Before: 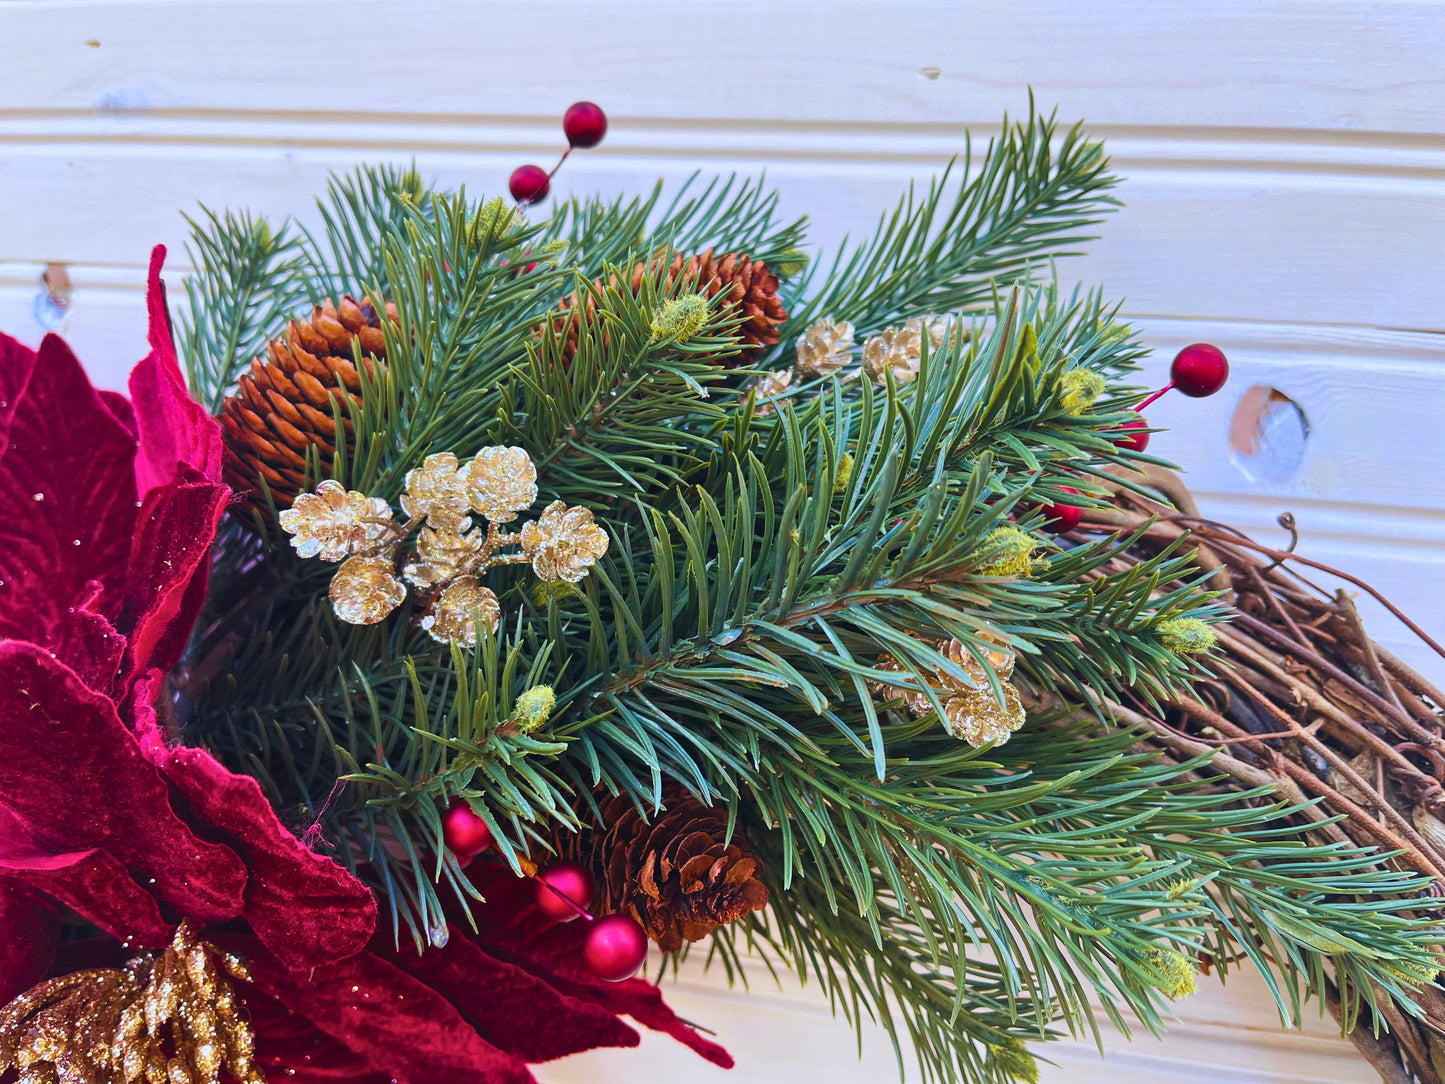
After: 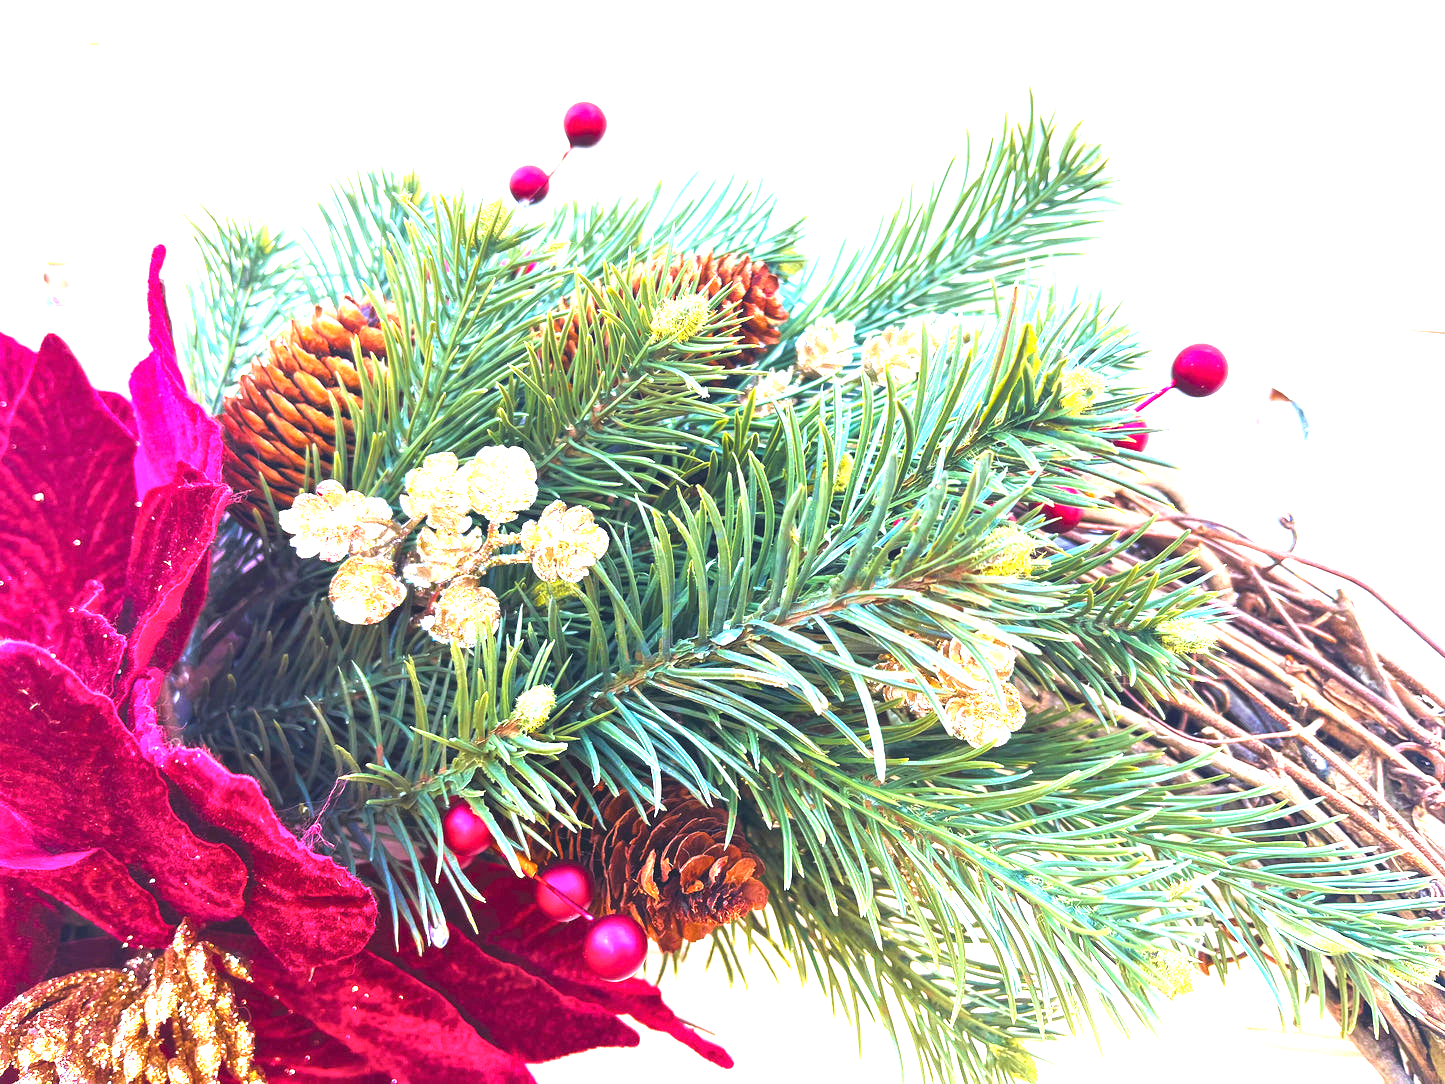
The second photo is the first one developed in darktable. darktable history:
exposure: black level correction 0, exposure 2.088 EV, compensate highlight preservation false
